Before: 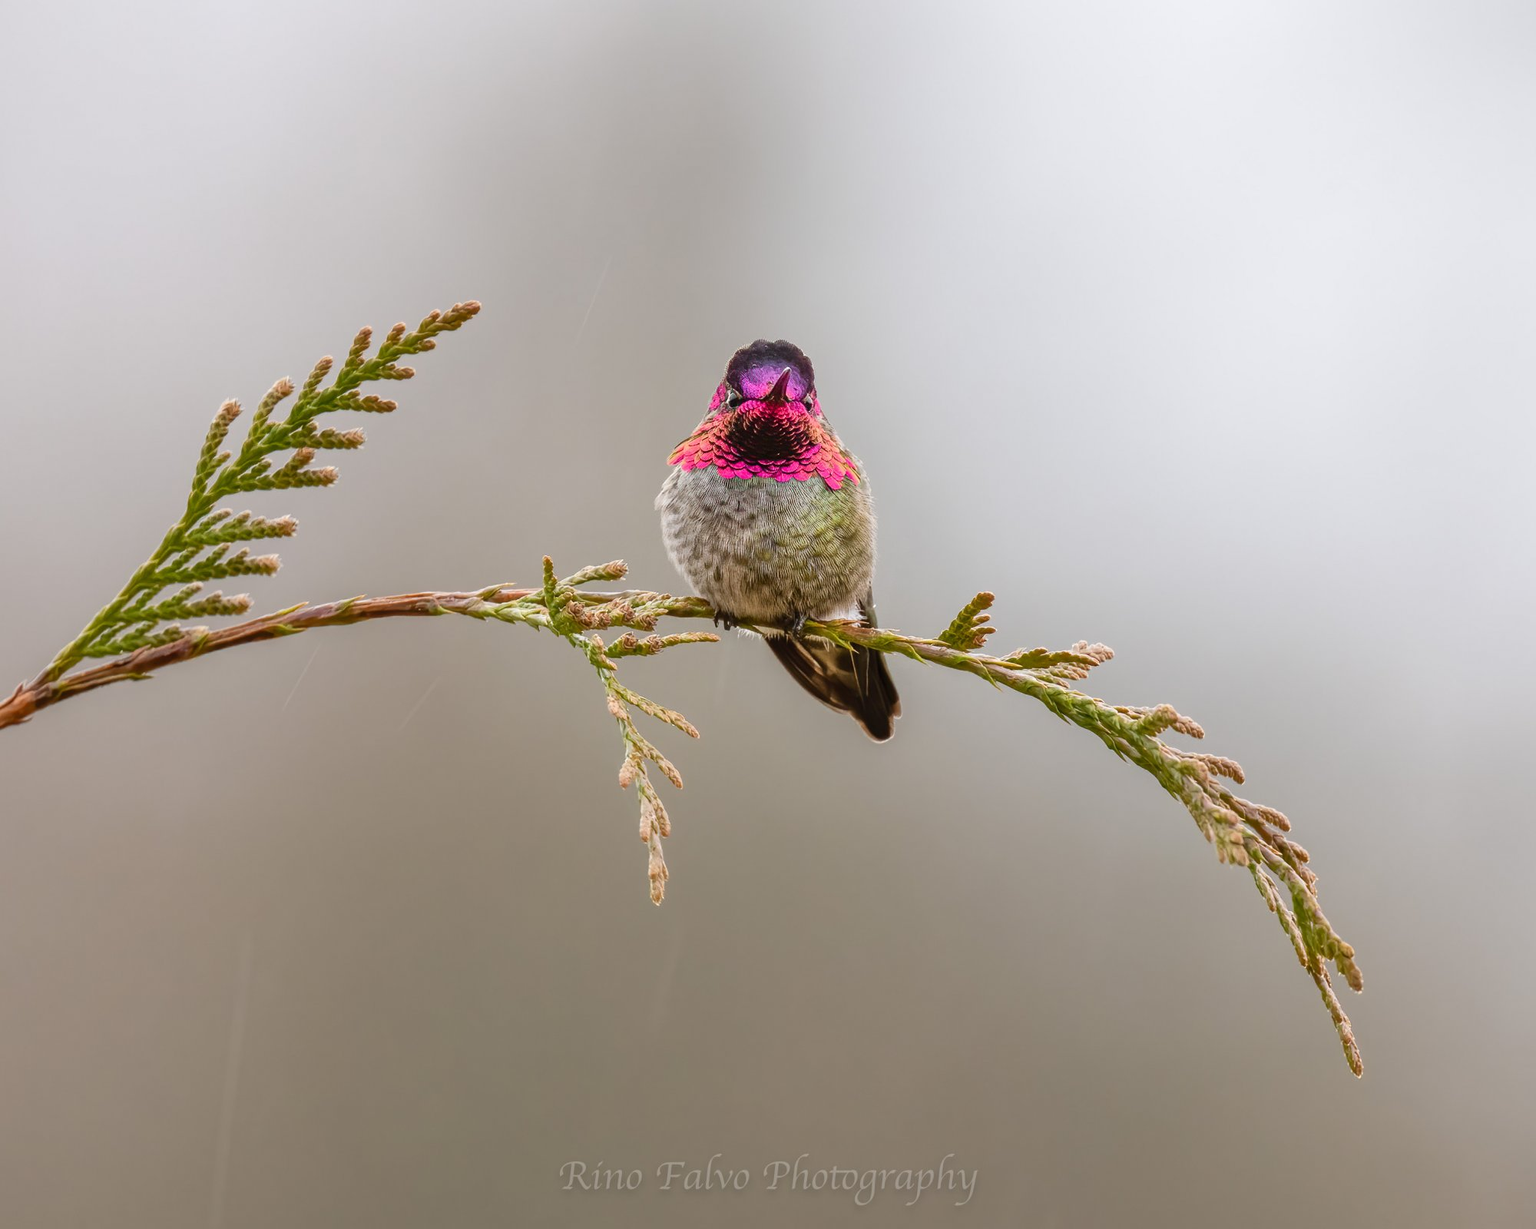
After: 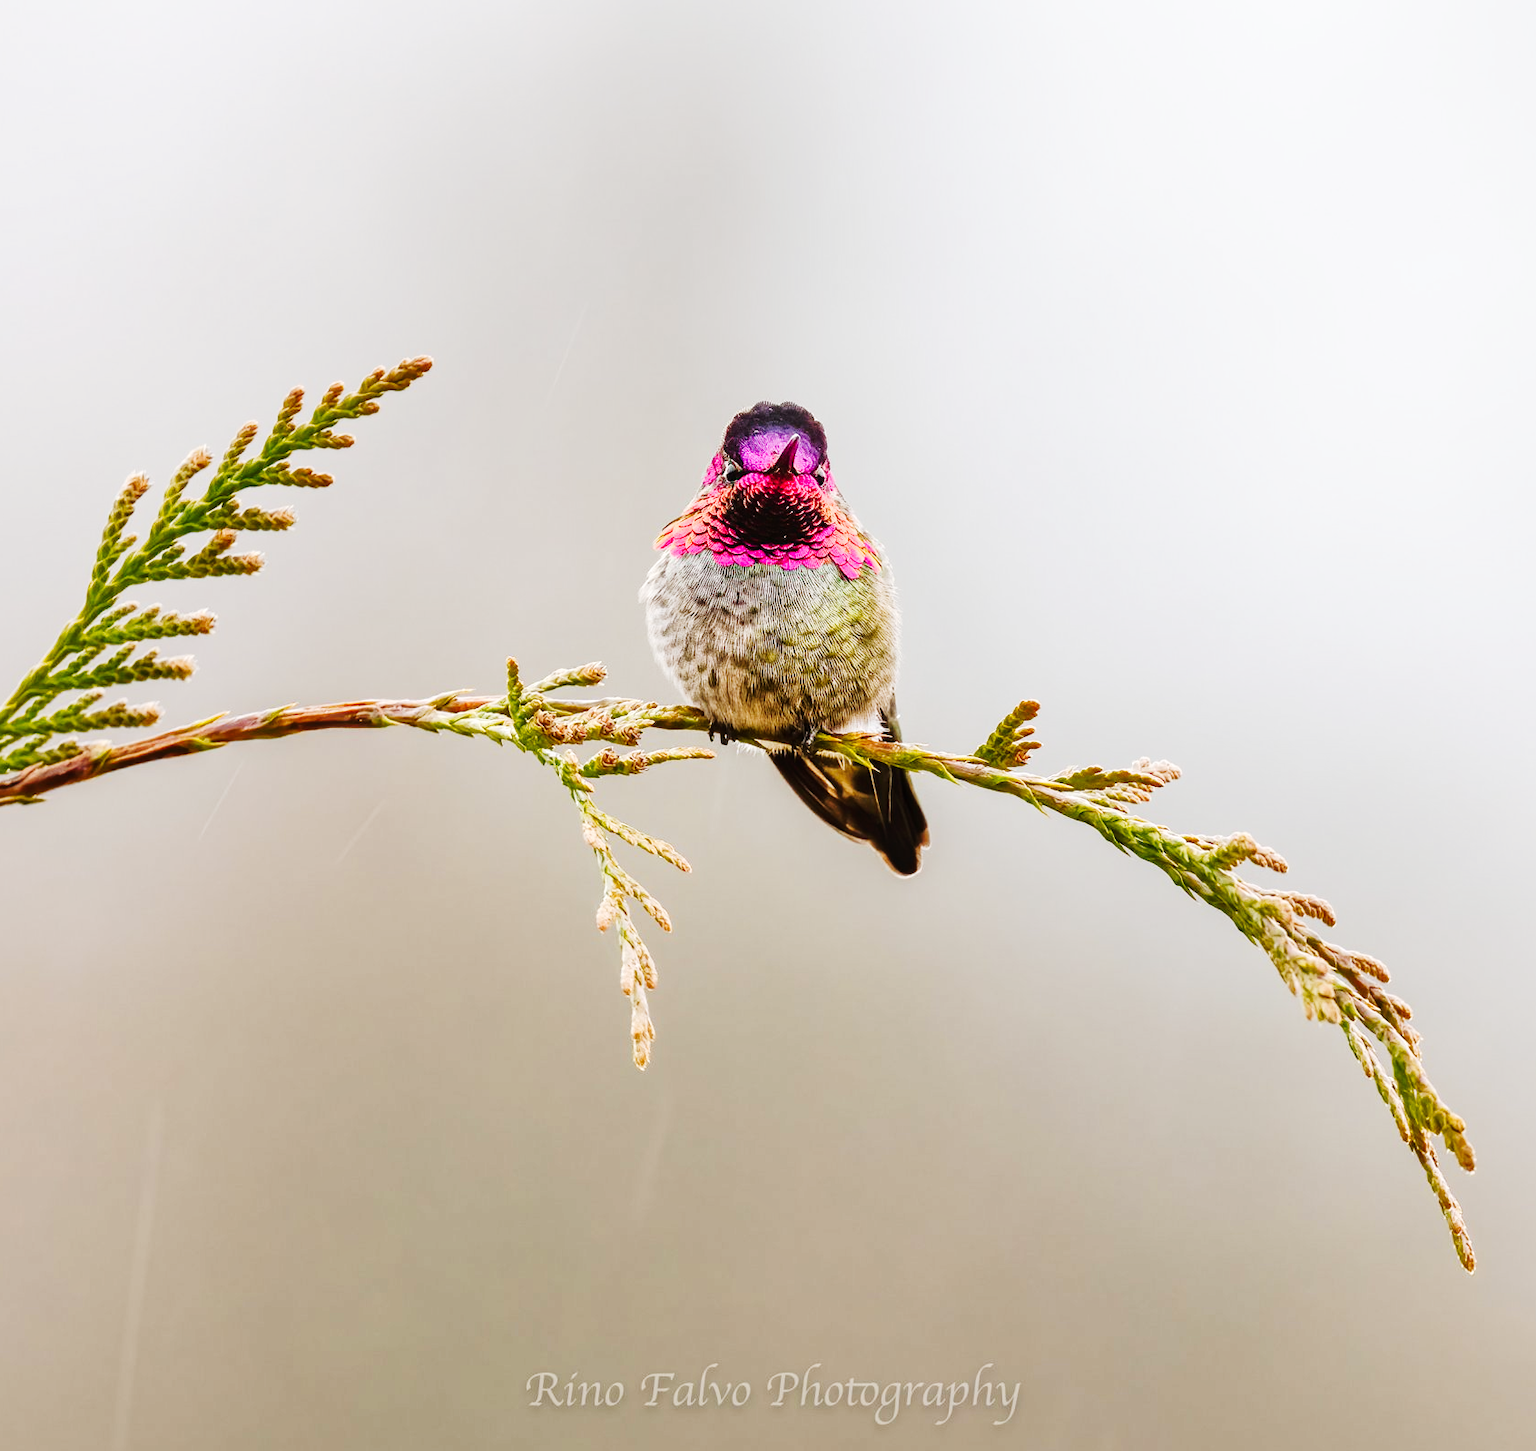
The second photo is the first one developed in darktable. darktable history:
crop: left 7.495%, right 7.862%
local contrast: mode bilateral grid, contrast 20, coarseness 51, detail 120%, midtone range 0.2
tone curve: curves: ch0 [(0, 0) (0.003, 0.005) (0.011, 0.011) (0.025, 0.02) (0.044, 0.03) (0.069, 0.041) (0.1, 0.062) (0.136, 0.089) (0.177, 0.135) (0.224, 0.189) (0.277, 0.259) (0.335, 0.373) (0.399, 0.499) (0.468, 0.622) (0.543, 0.724) (0.623, 0.807) (0.709, 0.868) (0.801, 0.916) (0.898, 0.964) (1, 1)], preserve colors none
